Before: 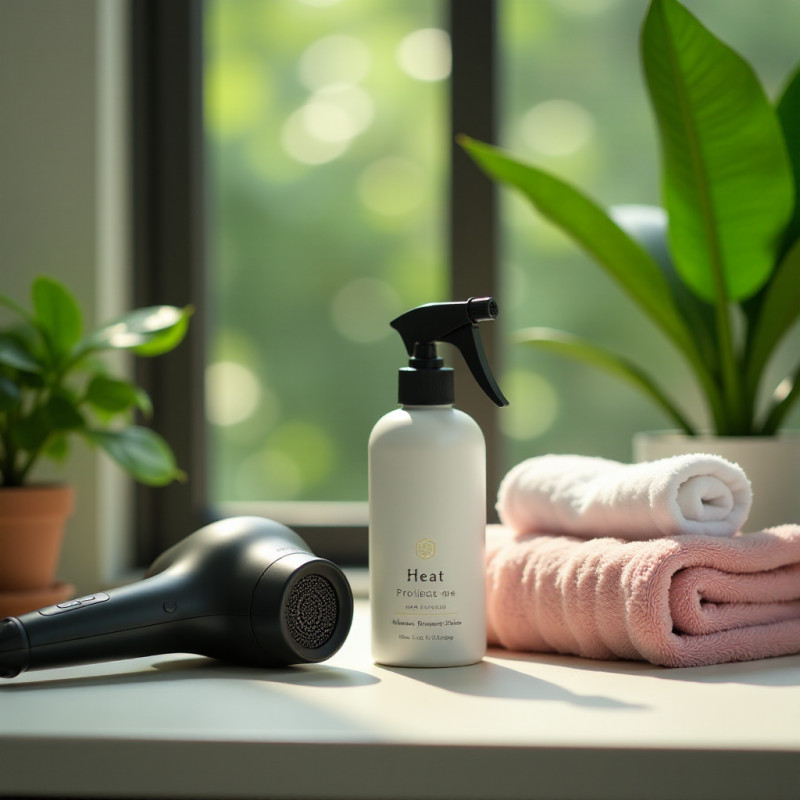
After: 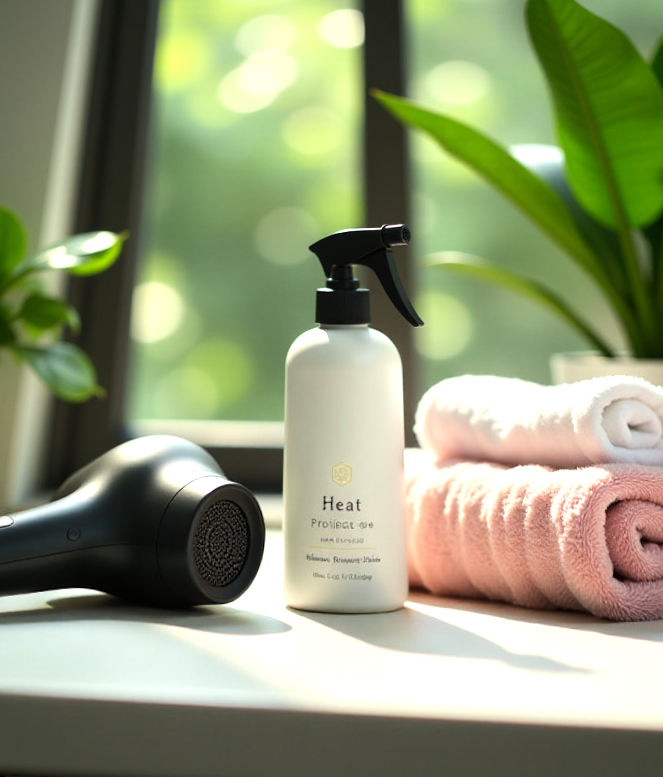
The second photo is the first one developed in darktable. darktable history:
rotate and perspective: rotation 0.72°, lens shift (vertical) -0.352, lens shift (horizontal) -0.051, crop left 0.152, crop right 0.859, crop top 0.019, crop bottom 0.964
tone equalizer: -8 EV 0.001 EV, -7 EV -0.002 EV, -6 EV 0.002 EV, -5 EV -0.03 EV, -4 EV -0.116 EV, -3 EV -0.169 EV, -2 EV 0.24 EV, -1 EV 0.702 EV, +0 EV 0.493 EV
